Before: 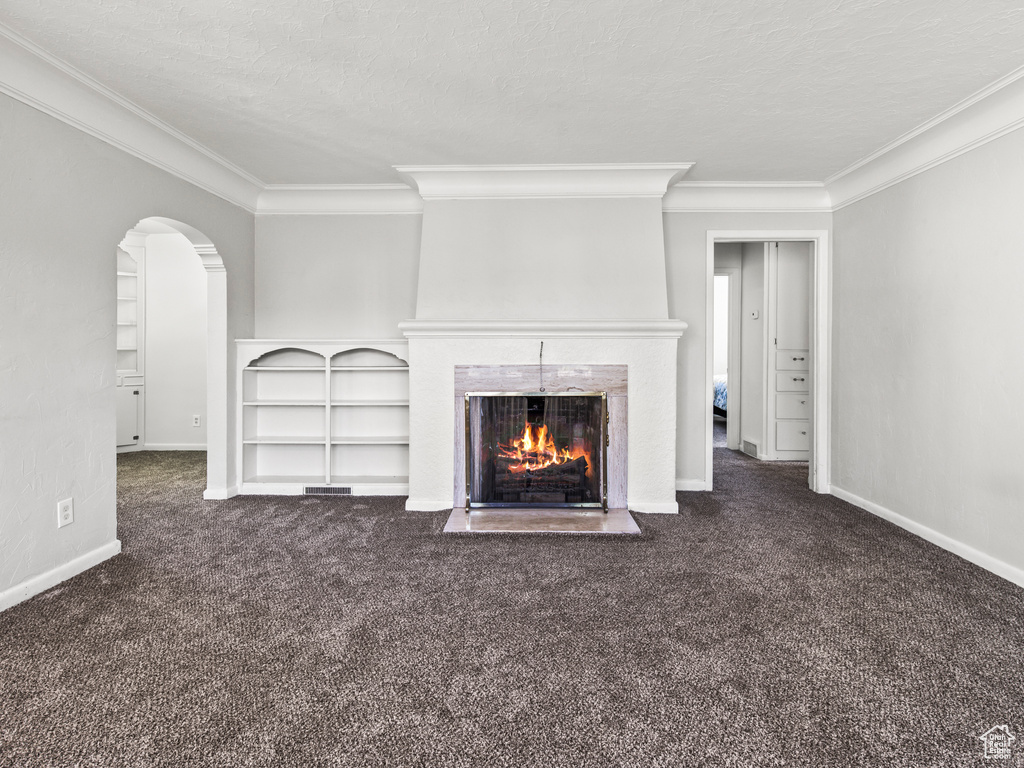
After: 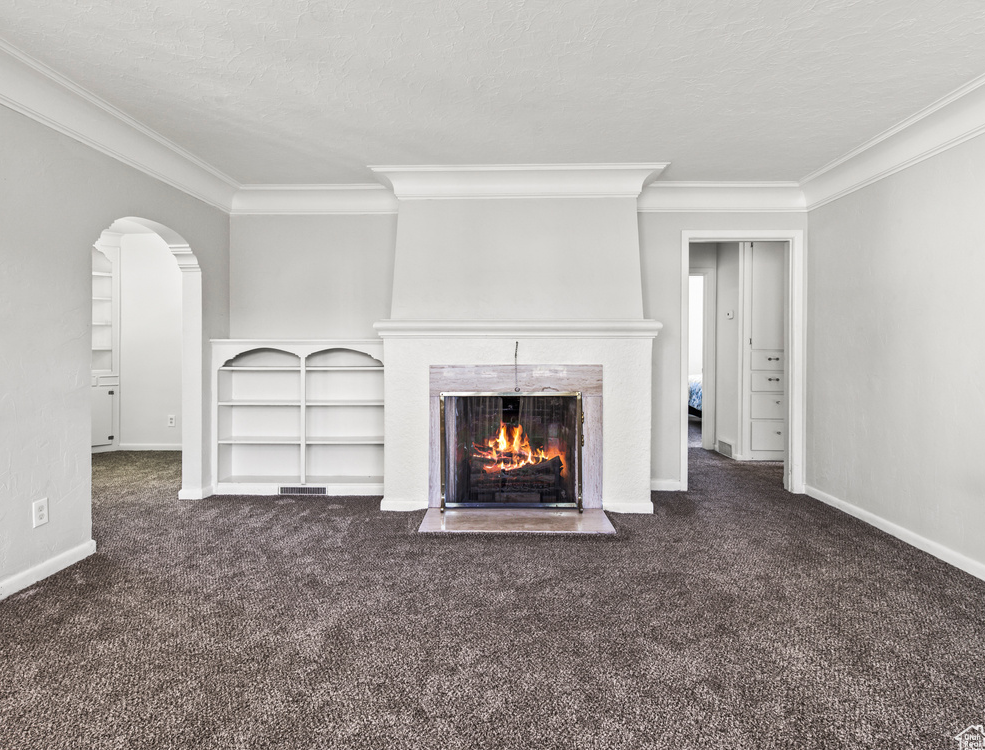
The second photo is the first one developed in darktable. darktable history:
crop and rotate: left 2.53%, right 1.185%, bottom 2.239%
